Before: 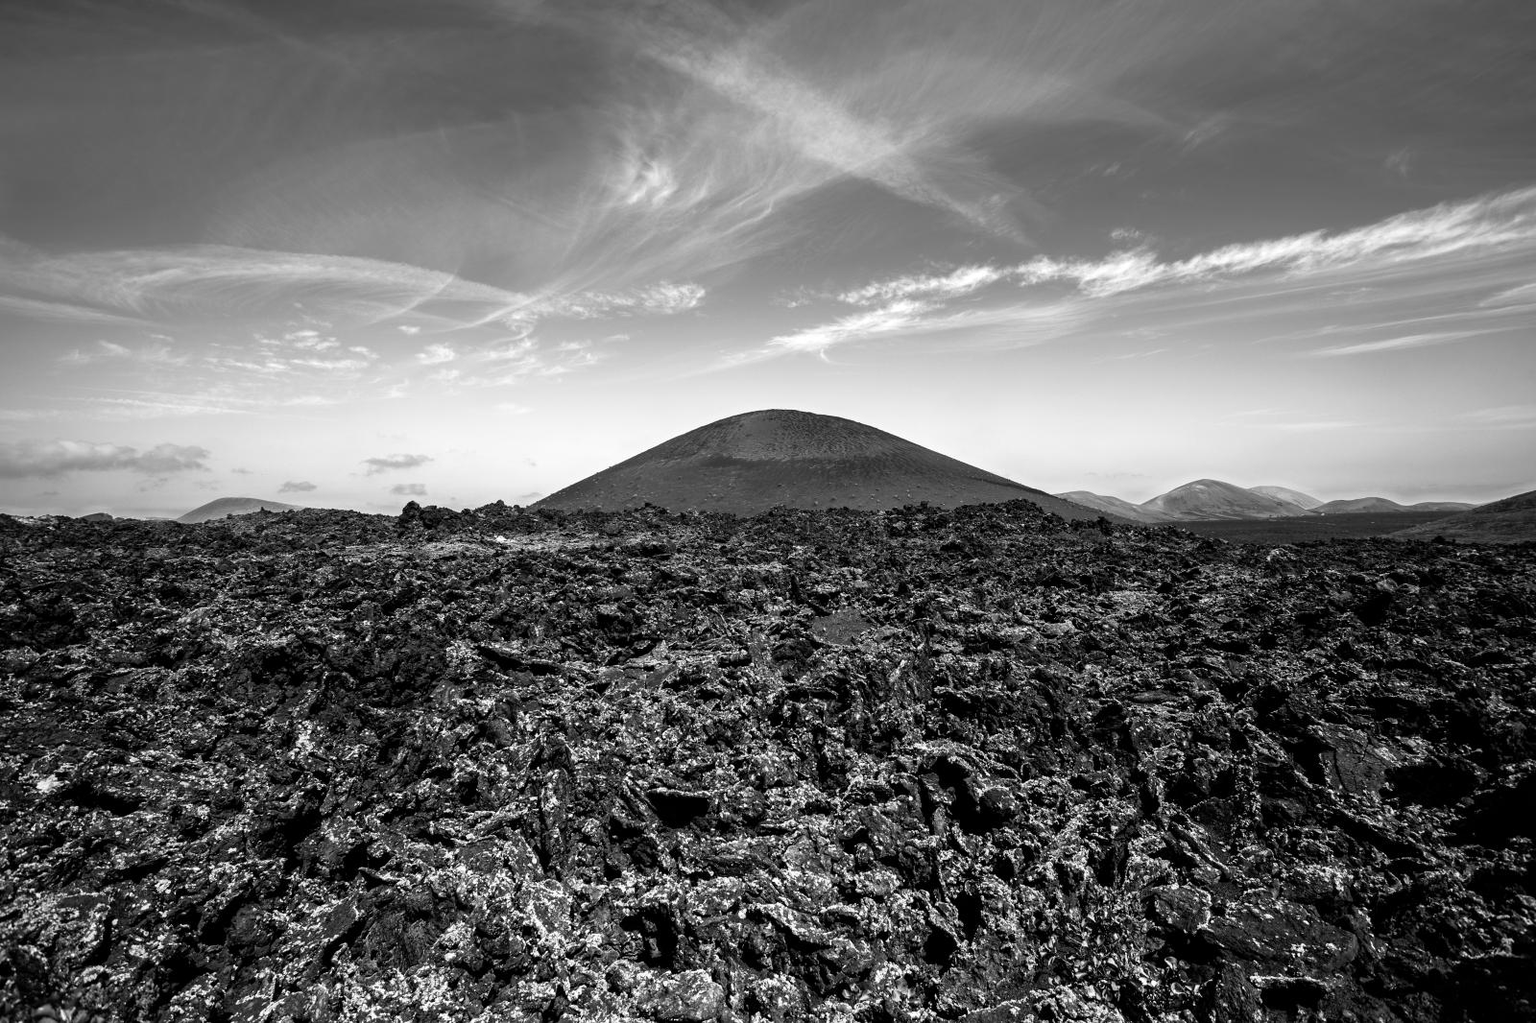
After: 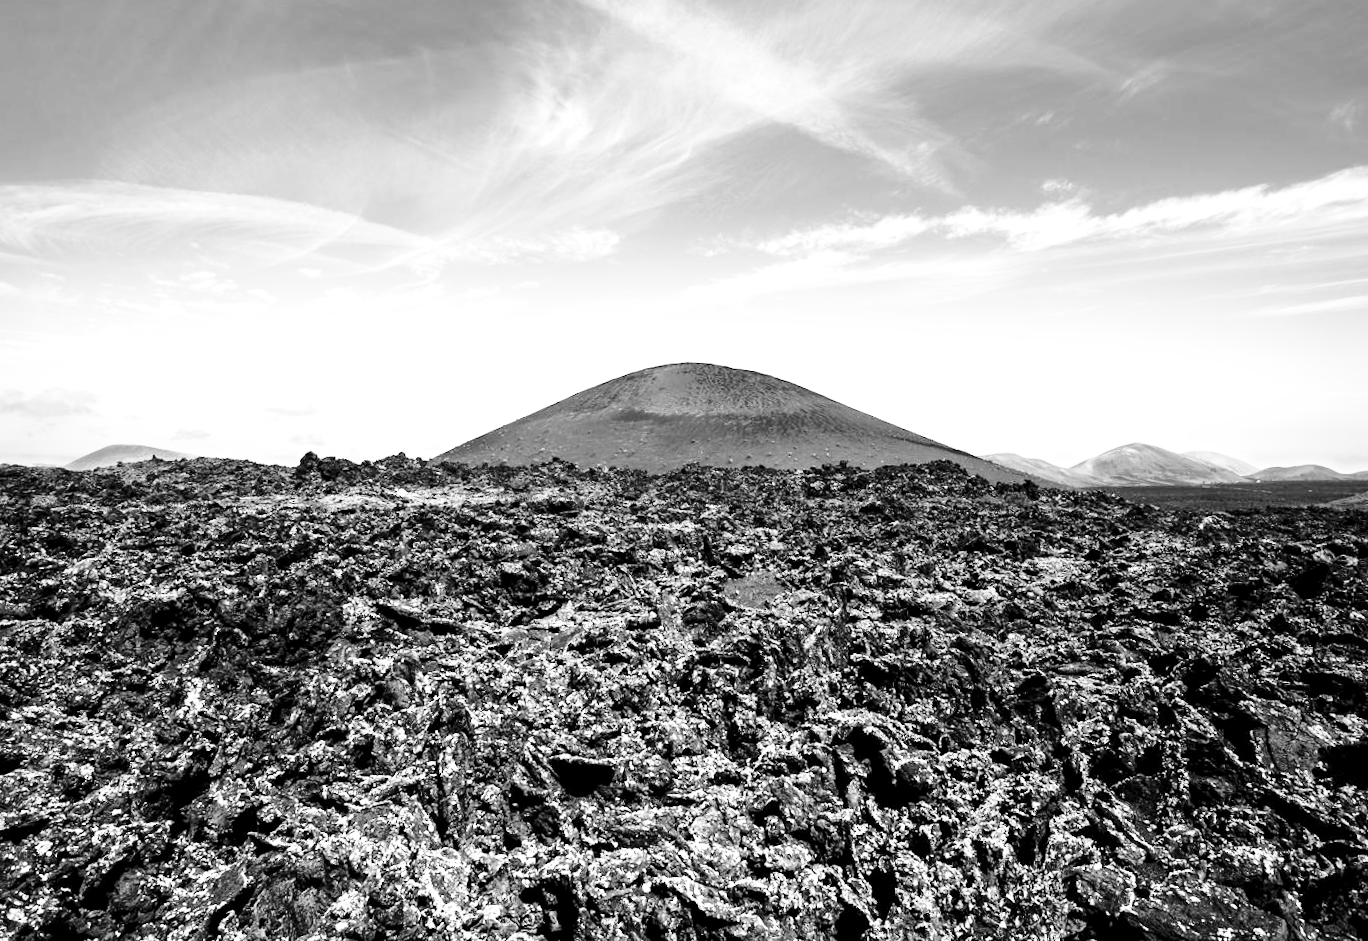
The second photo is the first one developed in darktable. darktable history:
crop and rotate: angle -3.27°, left 5.211%, top 5.211%, right 4.607%, bottom 4.607%
rotate and perspective: rotation -2.29°, automatic cropping off
base curve: curves: ch0 [(0, 0) (0.032, 0.037) (0.105, 0.228) (0.435, 0.76) (0.856, 0.983) (1, 1)], preserve colors none
exposure: black level correction 0.001, exposure 0.5 EV, compensate exposure bias true, compensate highlight preservation false
